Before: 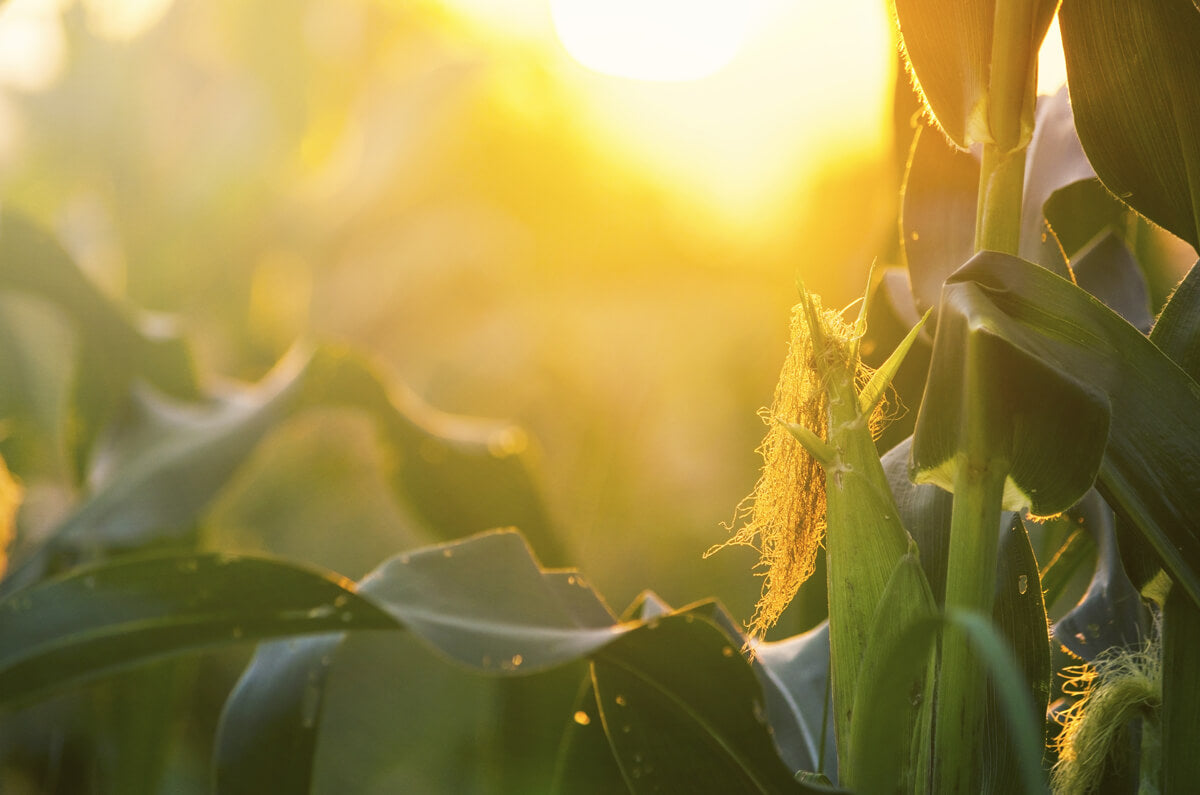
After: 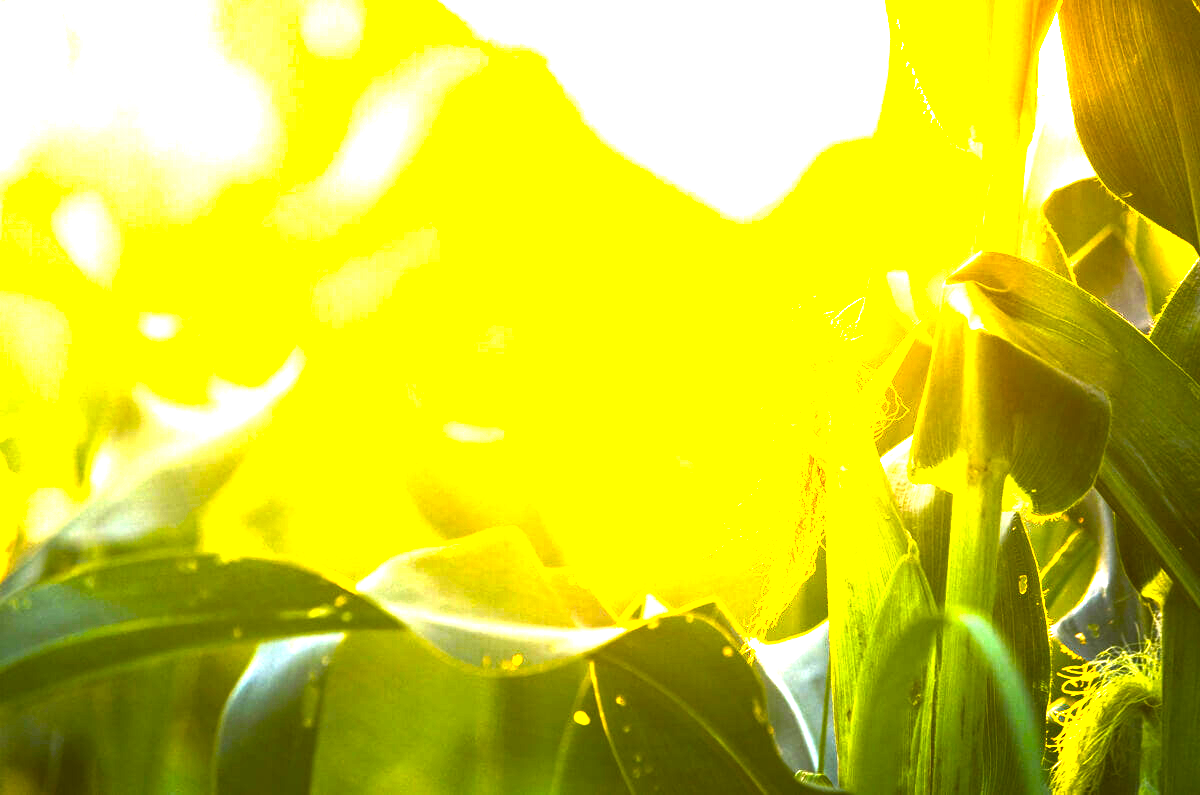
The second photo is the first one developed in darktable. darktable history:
local contrast: highlights 107%, shadows 103%, detail 119%, midtone range 0.2
color balance rgb: power › hue 62.43°, linear chroma grading › mid-tones 7.344%, perceptual saturation grading › global saturation 20%, perceptual saturation grading › highlights -24.773%, perceptual saturation grading › shadows 49.543%, perceptual brilliance grading › global brilliance 34.263%, perceptual brilliance grading › highlights 50.509%, perceptual brilliance grading › mid-tones 59.97%, perceptual brilliance grading › shadows 34.448%, global vibrance 33.144%
